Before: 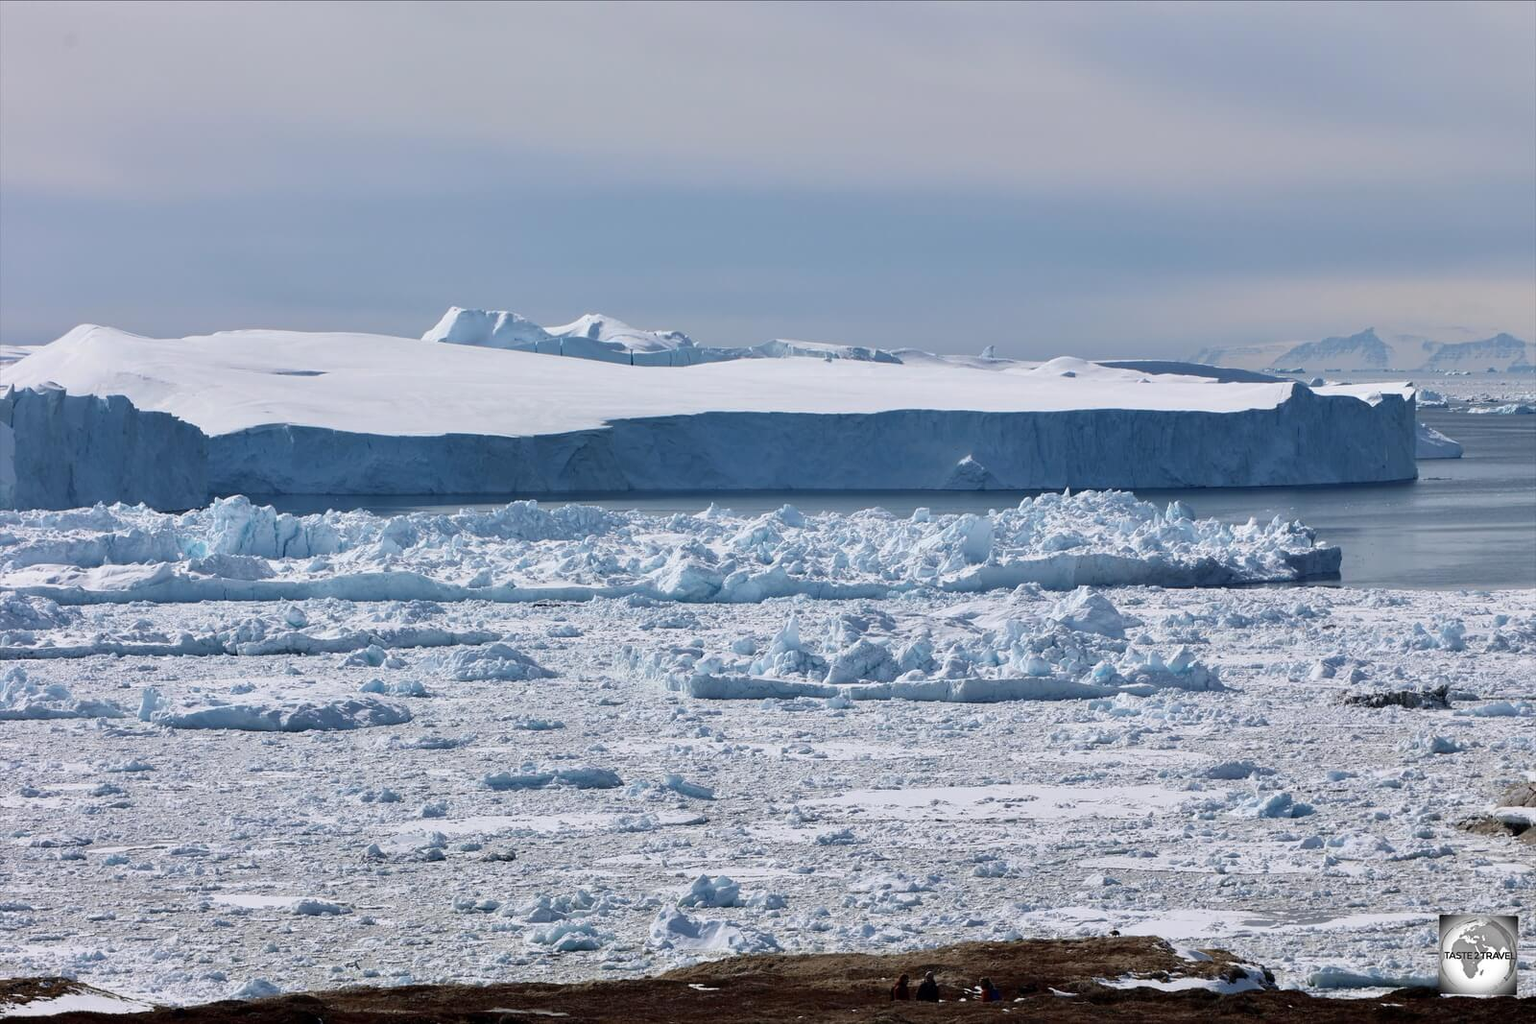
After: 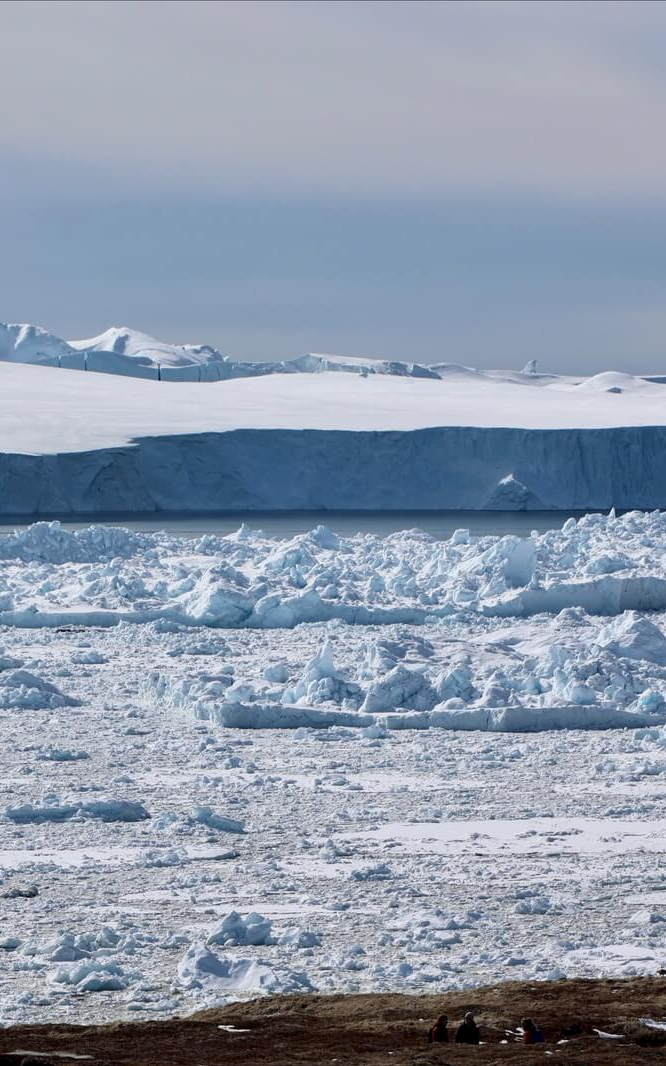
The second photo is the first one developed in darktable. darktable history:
crop: left 31.229%, right 27.105%
local contrast: highlights 100%, shadows 100%, detail 120%, midtone range 0.2
